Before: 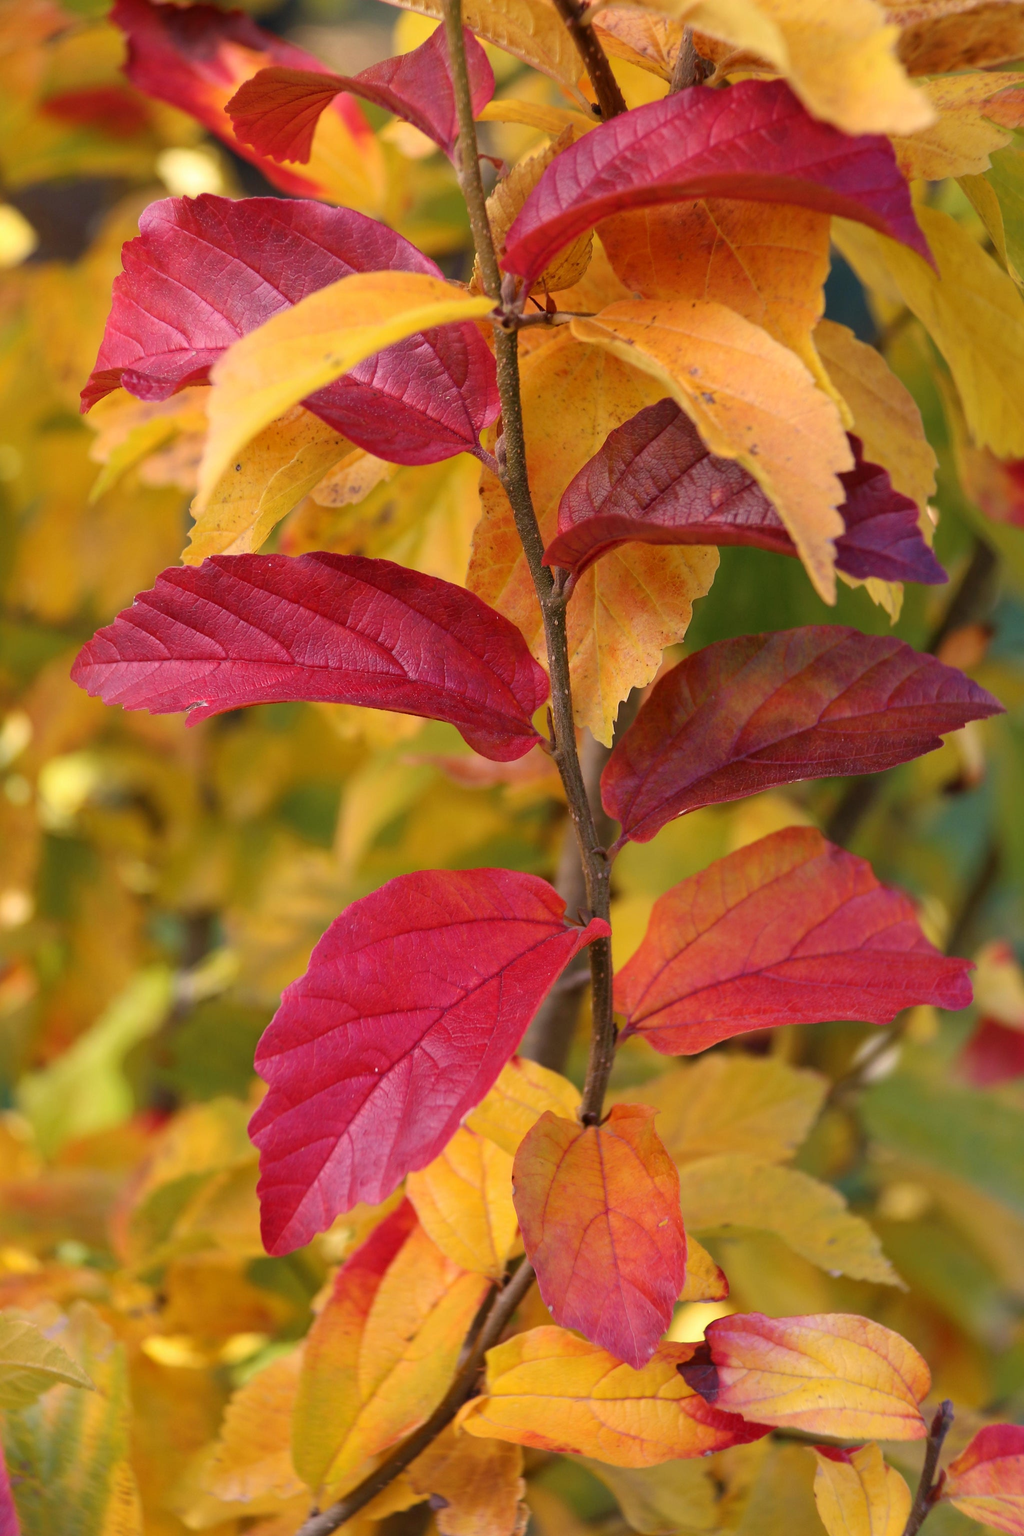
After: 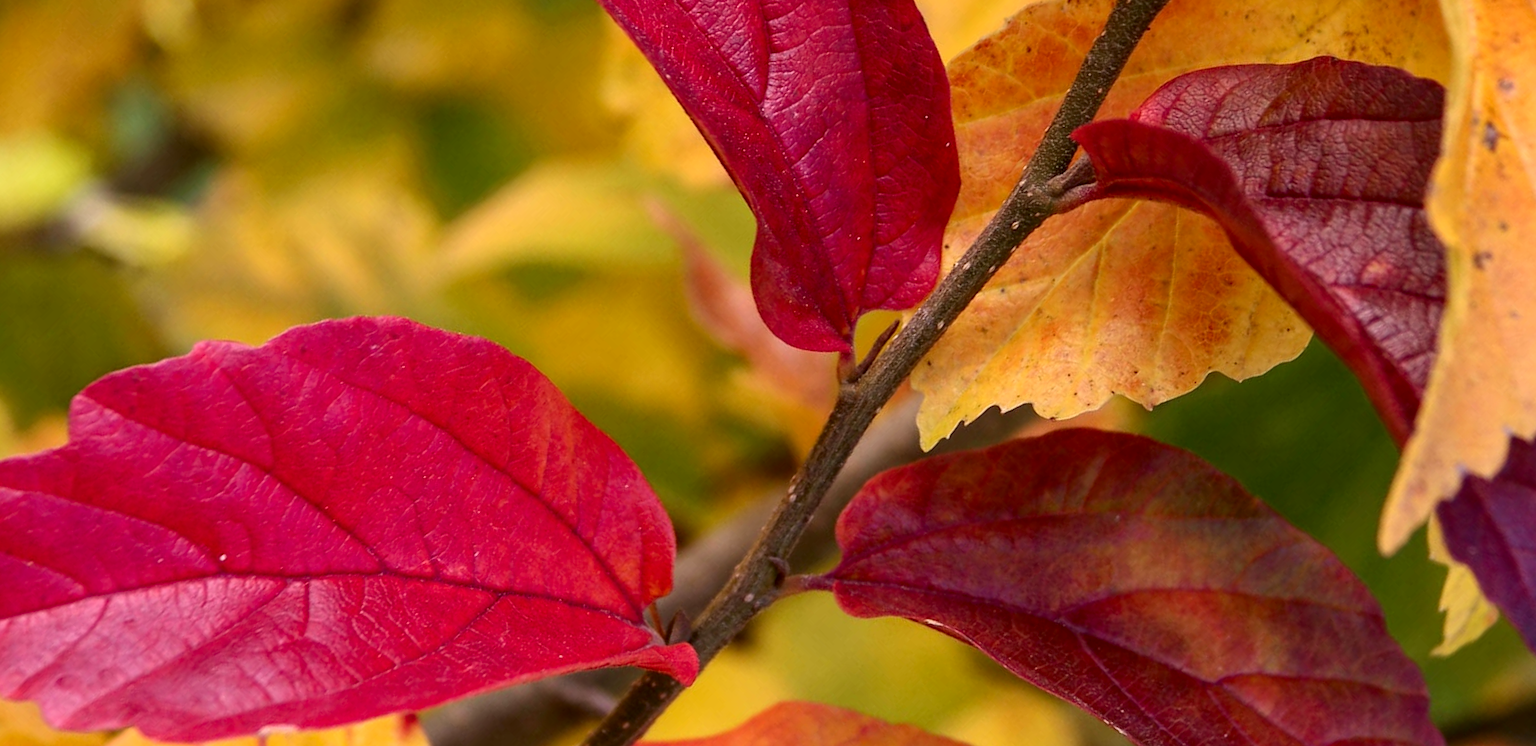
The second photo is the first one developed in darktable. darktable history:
crop and rotate: angle -45.34°, top 16.11%, right 0.968%, bottom 11.703%
contrast brightness saturation: contrast 0.155, brightness -0.008, saturation 0.096
local contrast: on, module defaults
